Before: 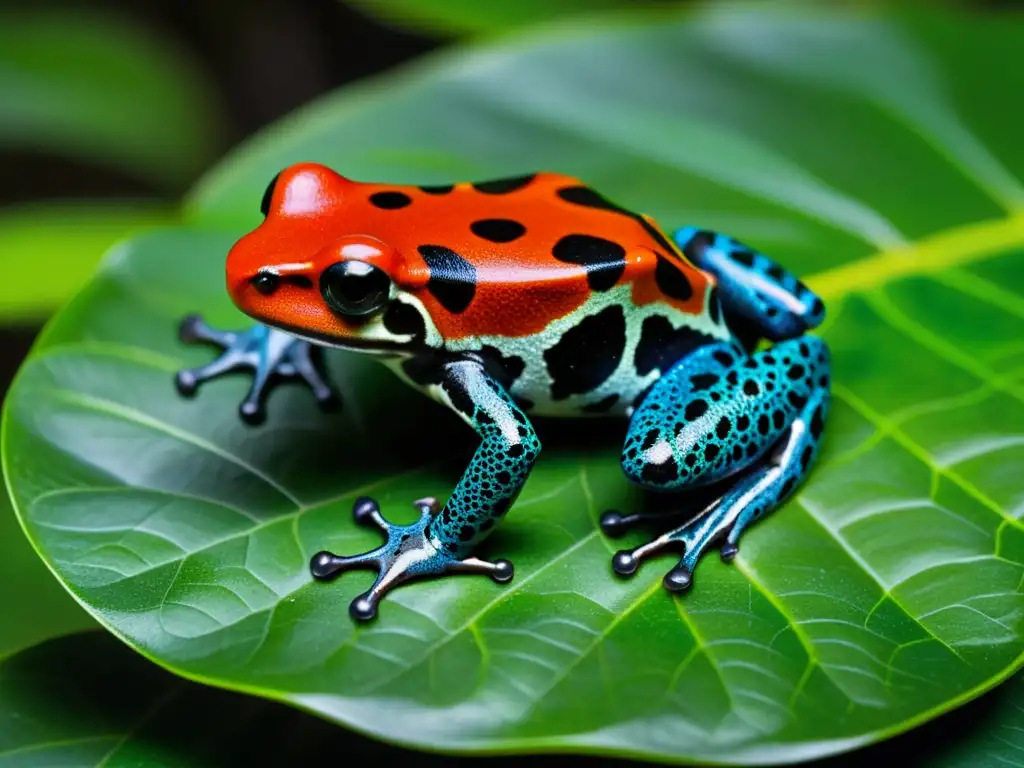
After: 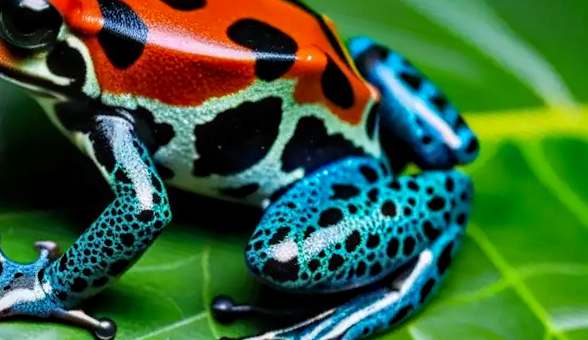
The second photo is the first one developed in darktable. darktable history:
rotate and perspective: rotation 13.27°, automatic cropping off
crop: left 36.607%, top 34.735%, right 13.146%, bottom 30.611%
haze removal: compatibility mode true, adaptive false
local contrast: on, module defaults
